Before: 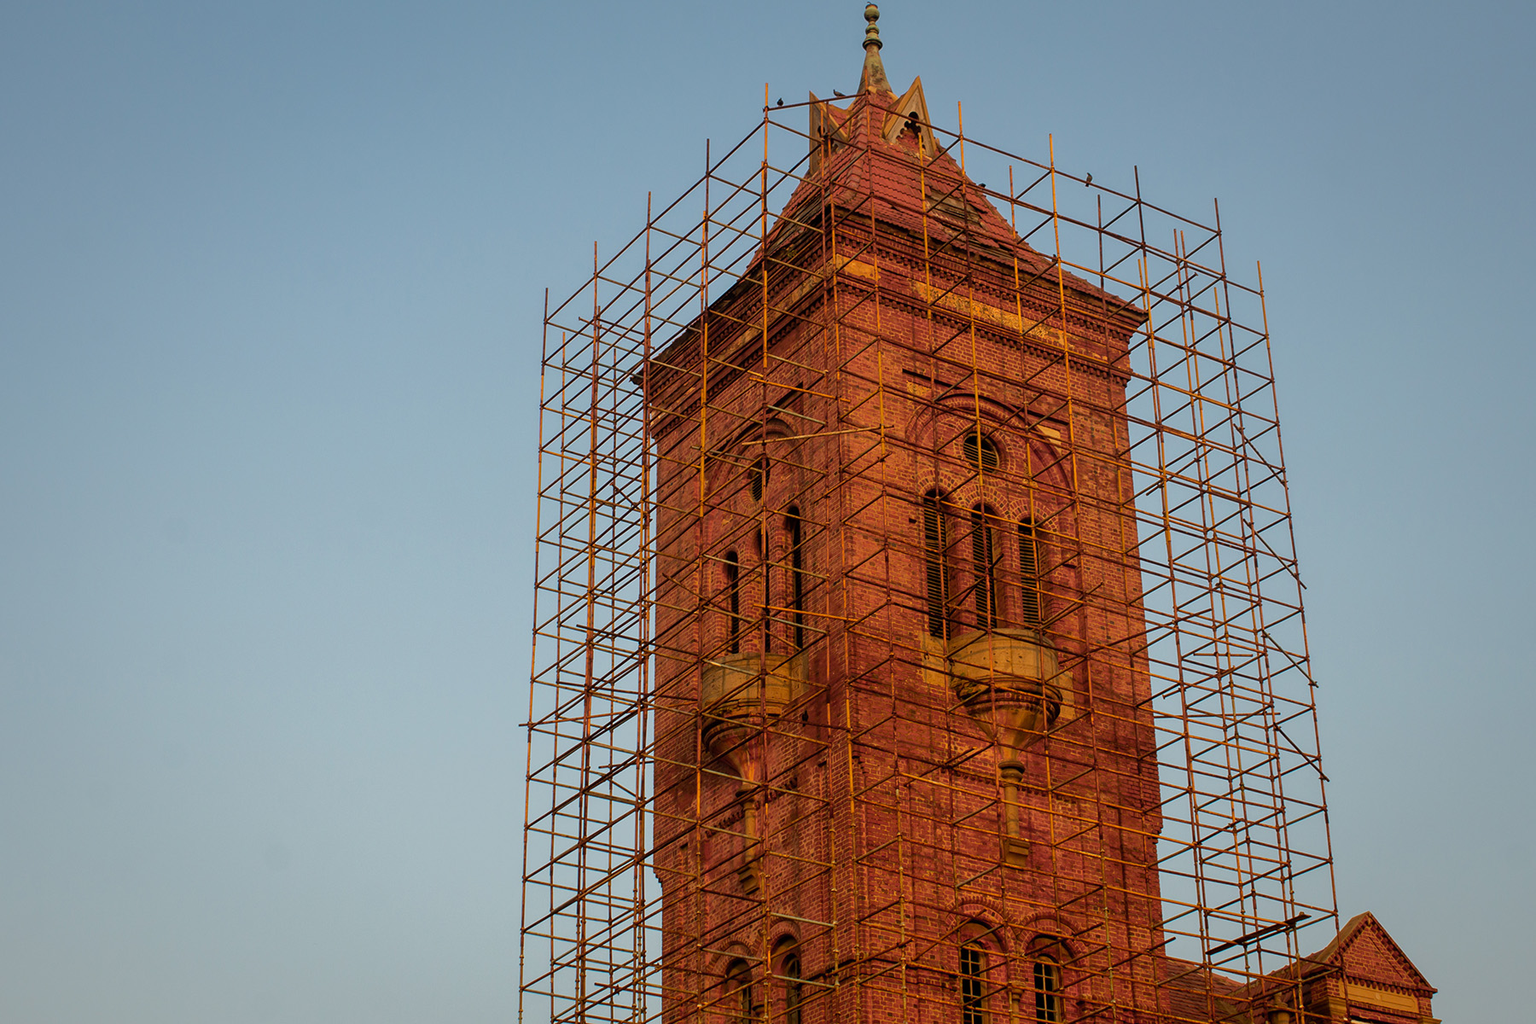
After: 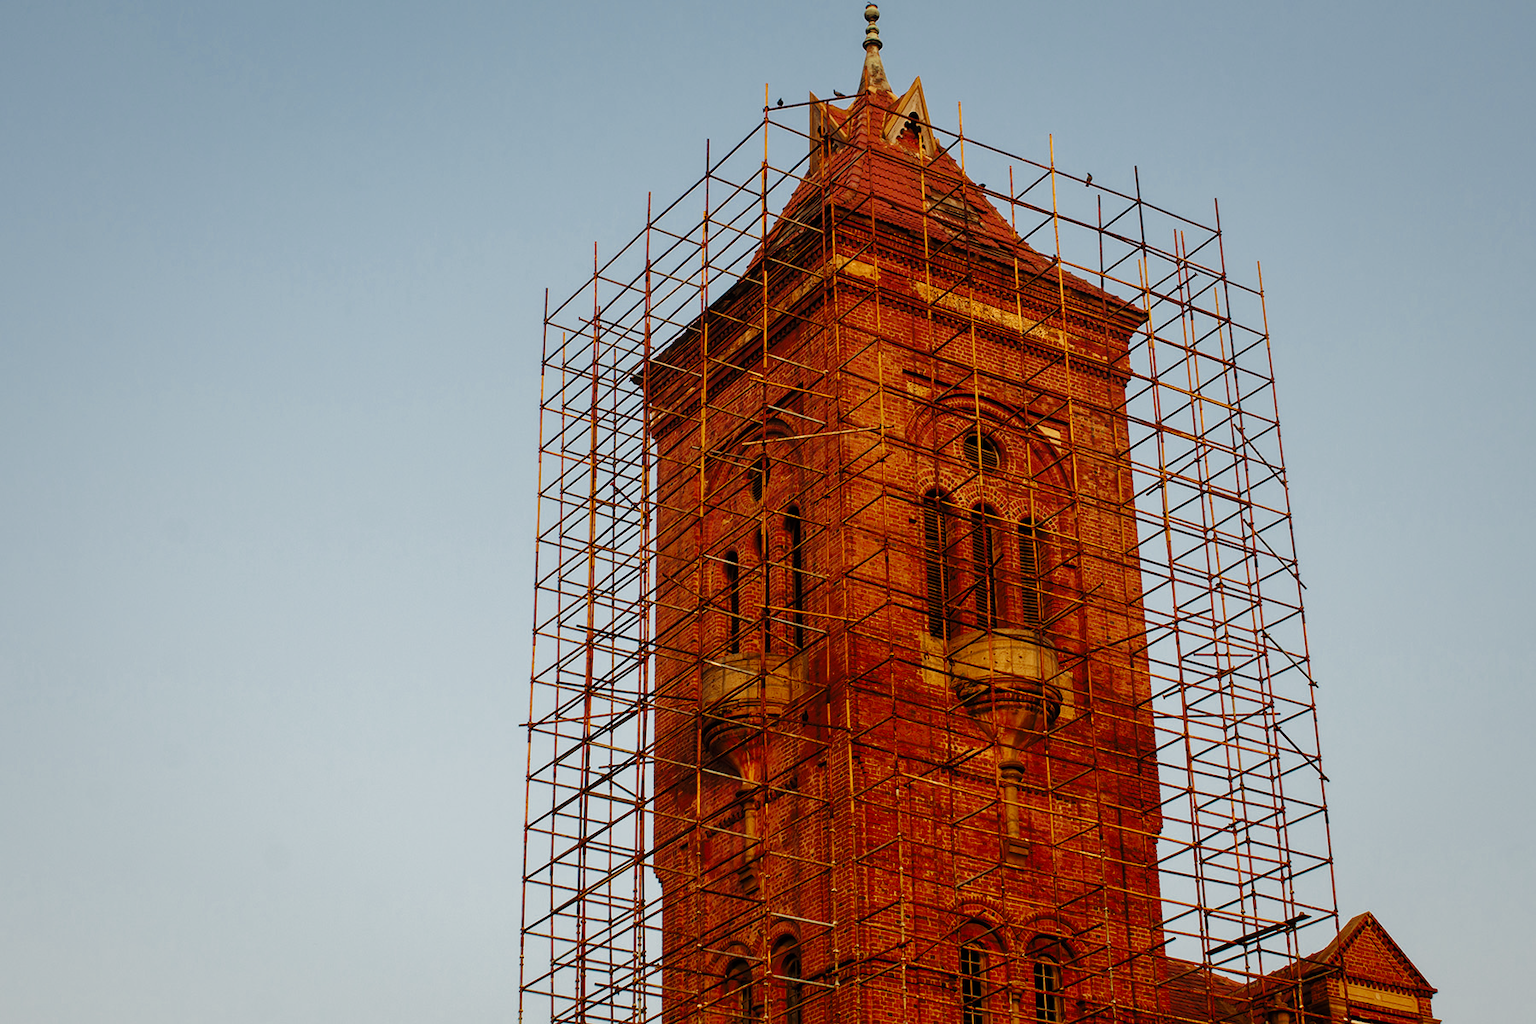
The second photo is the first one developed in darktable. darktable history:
color zones: curves: ch0 [(0, 0.5) (0.125, 0.4) (0.25, 0.5) (0.375, 0.4) (0.5, 0.4) (0.625, 0.35) (0.75, 0.35) (0.875, 0.5)]; ch1 [(0, 0.35) (0.125, 0.45) (0.25, 0.35) (0.375, 0.35) (0.5, 0.35) (0.625, 0.35) (0.75, 0.45) (0.875, 0.35)]; ch2 [(0, 0.6) (0.125, 0.5) (0.25, 0.5) (0.375, 0.6) (0.5, 0.6) (0.625, 0.5) (0.75, 0.5) (0.875, 0.5)]
base curve: curves: ch0 [(0, 0) (0.036, 0.025) (0.121, 0.166) (0.206, 0.329) (0.605, 0.79) (1, 1)], preserve colors none
